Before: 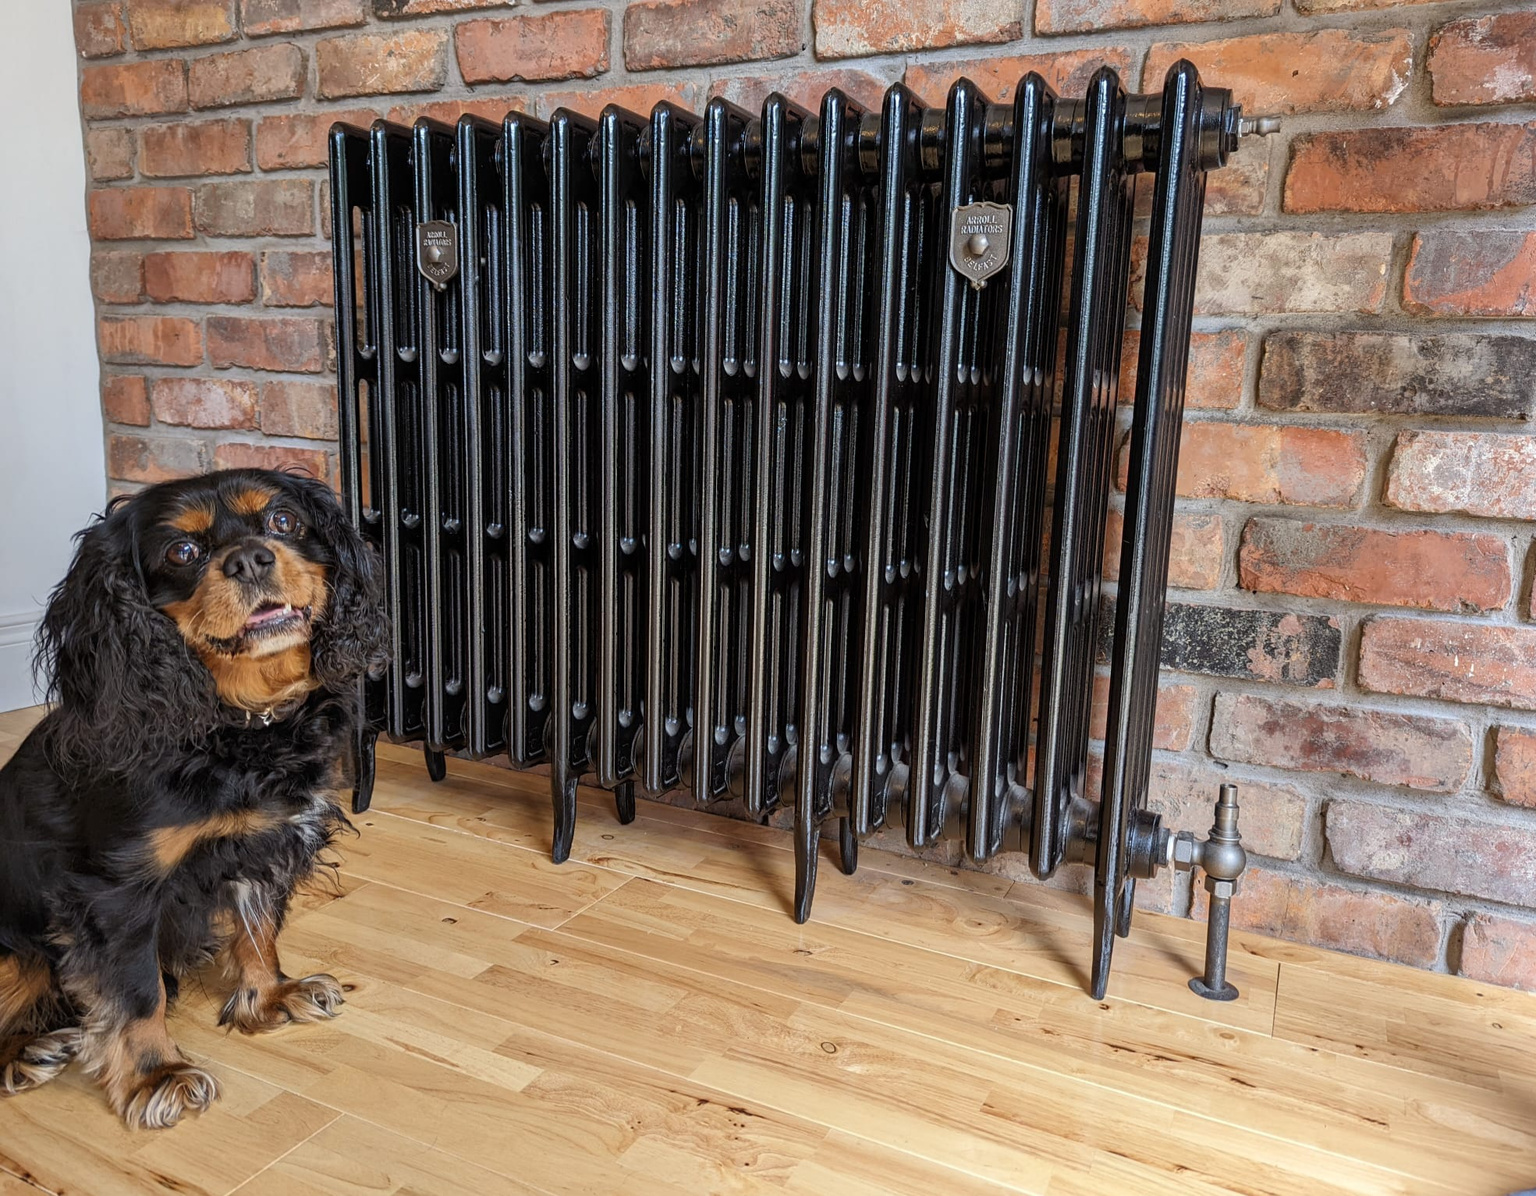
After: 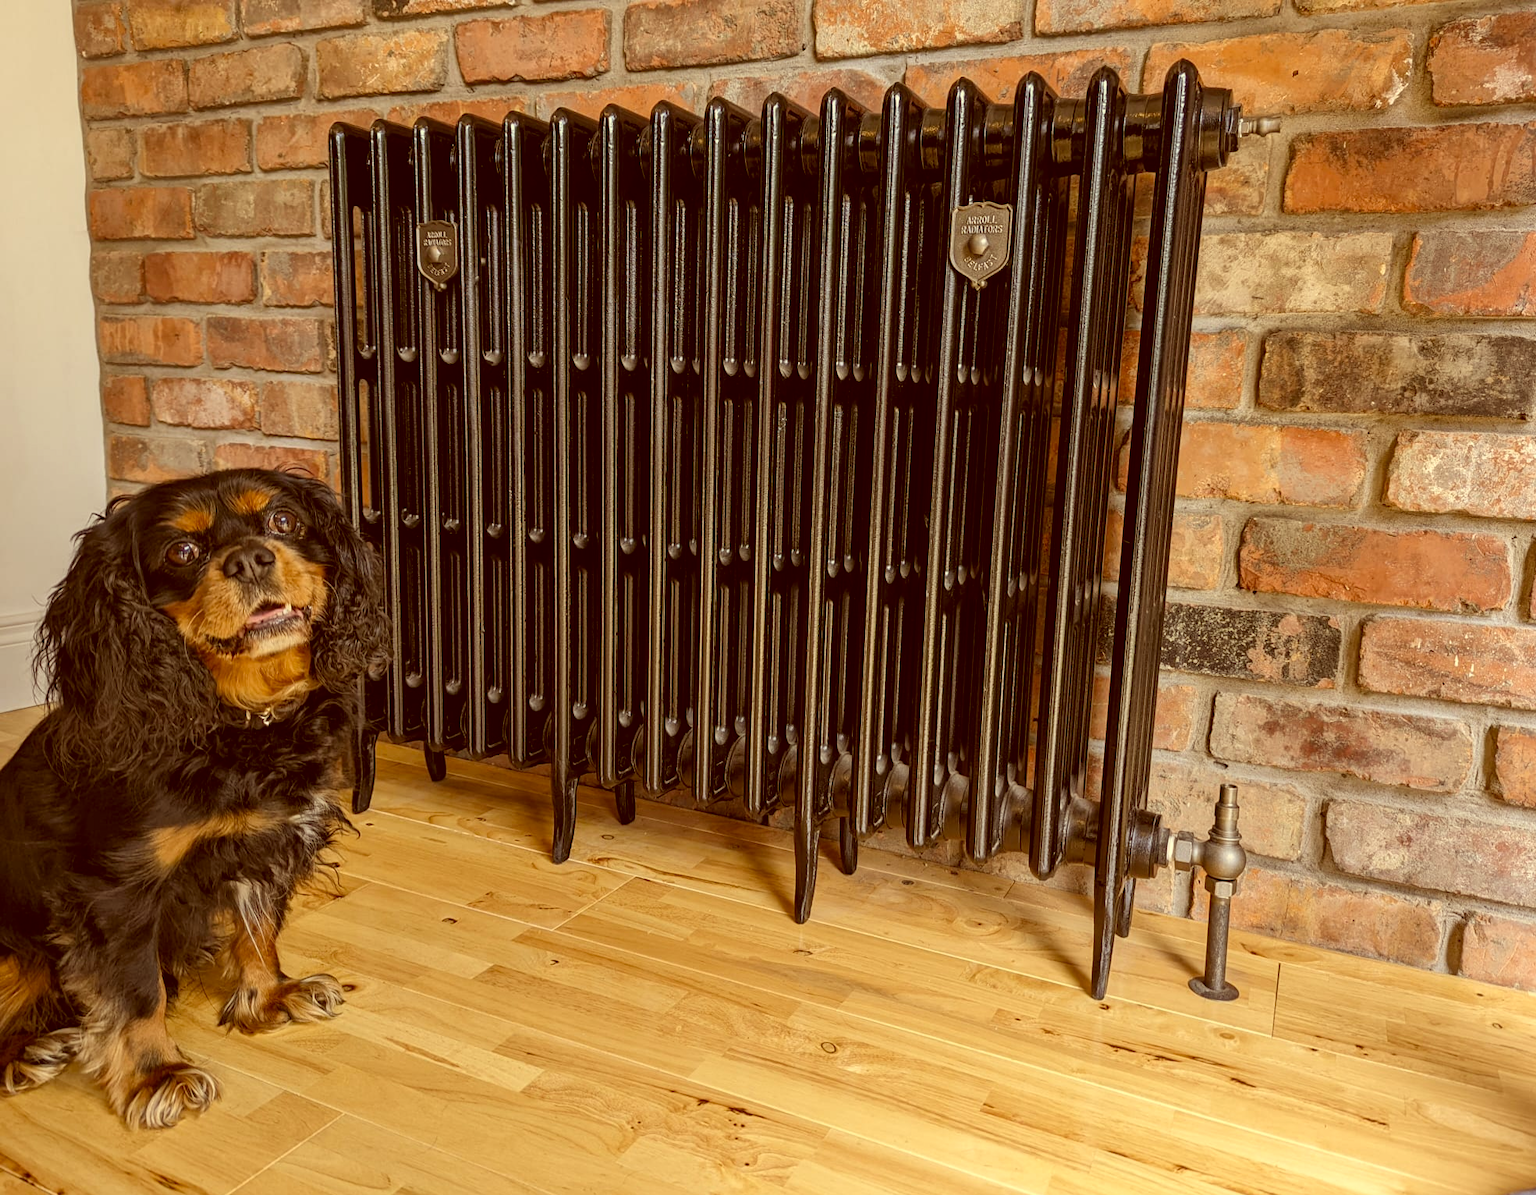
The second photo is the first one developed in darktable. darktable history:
color correction: highlights a* 1.07, highlights b* 23.85, shadows a* 15.36, shadows b* 24.8
